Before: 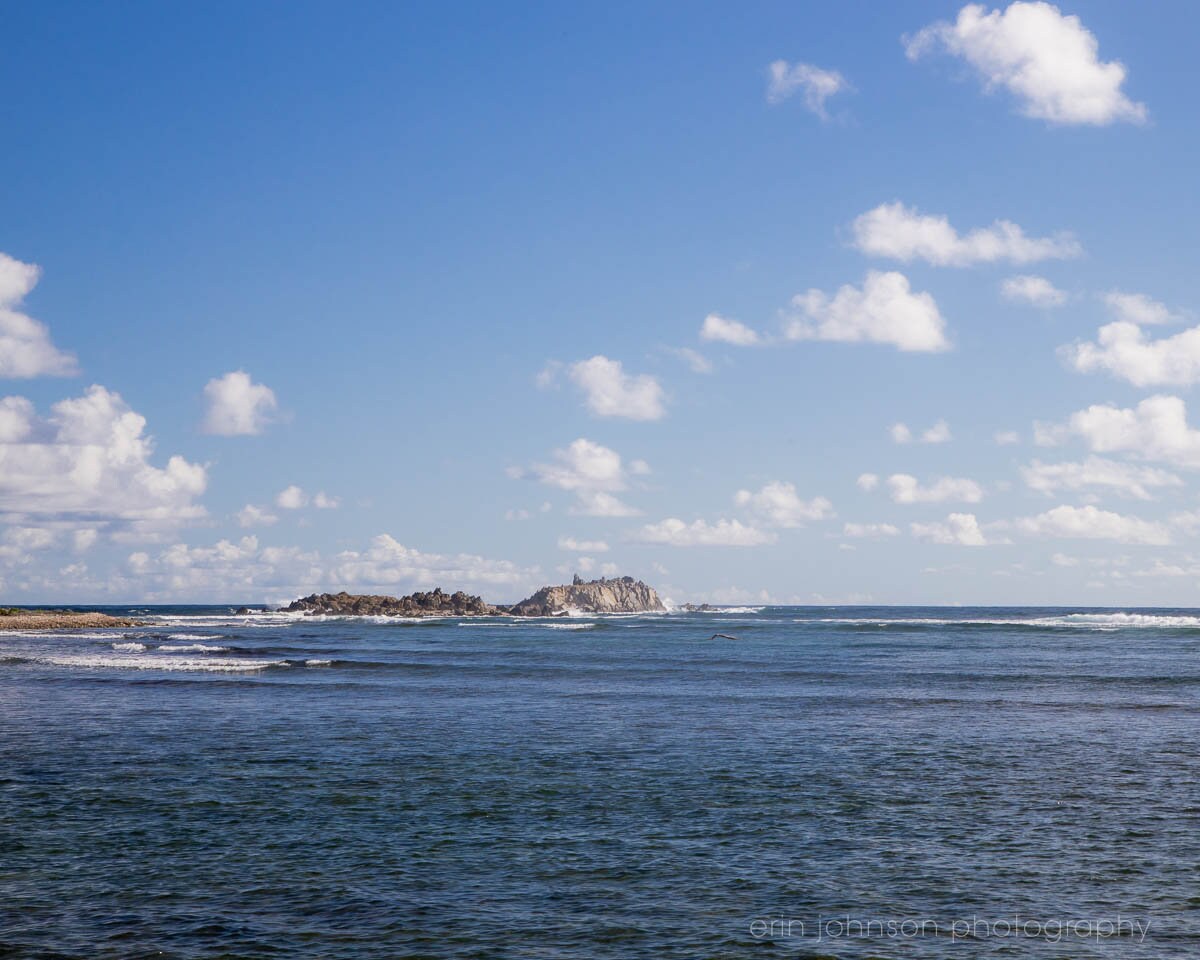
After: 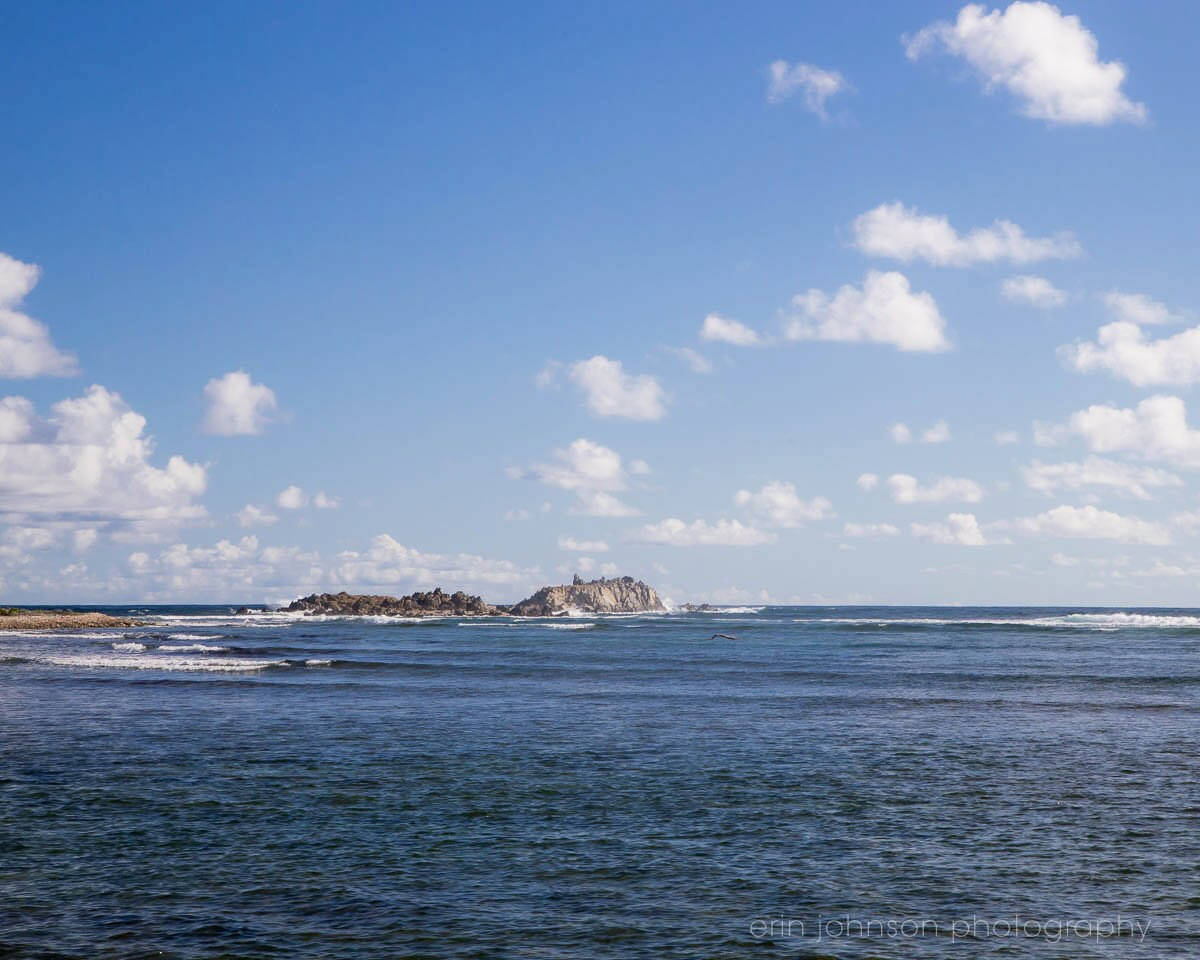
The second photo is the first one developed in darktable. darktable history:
contrast brightness saturation: contrast 0.084, saturation 0.021
